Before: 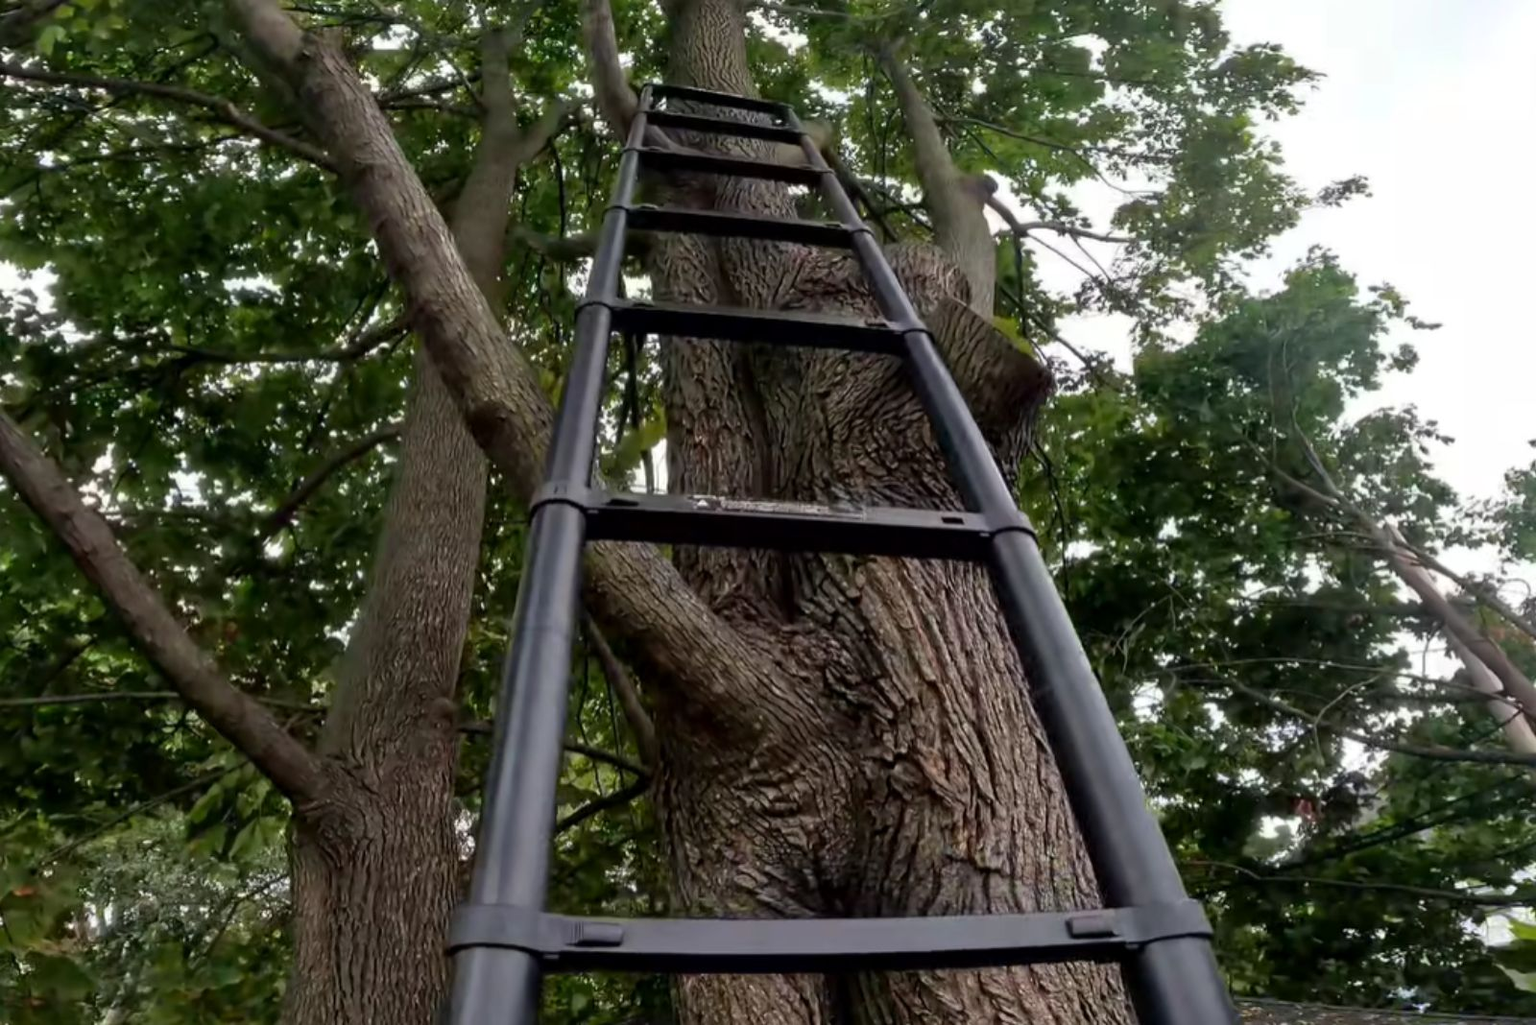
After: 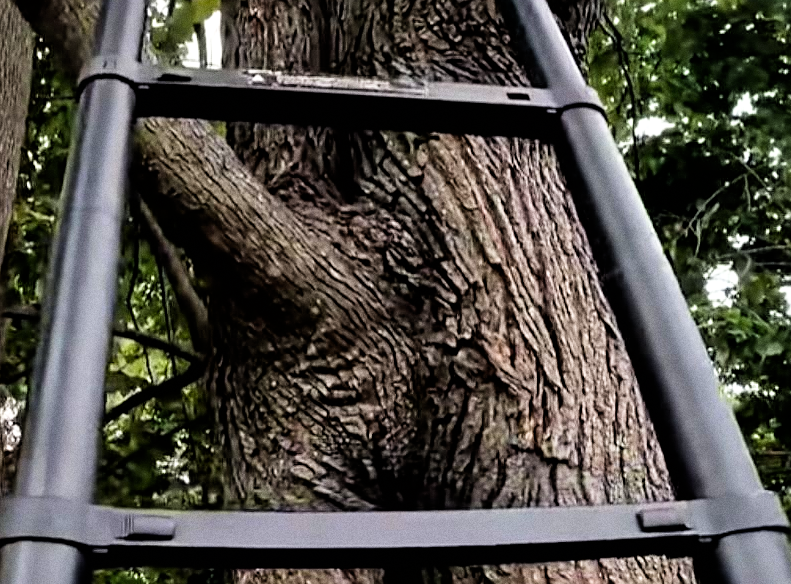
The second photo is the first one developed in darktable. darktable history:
sharpen: on, module defaults
crop: left 29.672%, top 41.786%, right 20.851%, bottom 3.487%
exposure: black level correction 0, exposure 1 EV, compensate exposure bias true, compensate highlight preservation false
grain: coarseness 0.09 ISO
filmic rgb: black relative exposure -5 EV, white relative exposure 3.2 EV, hardness 3.42, contrast 1.2, highlights saturation mix -30%
